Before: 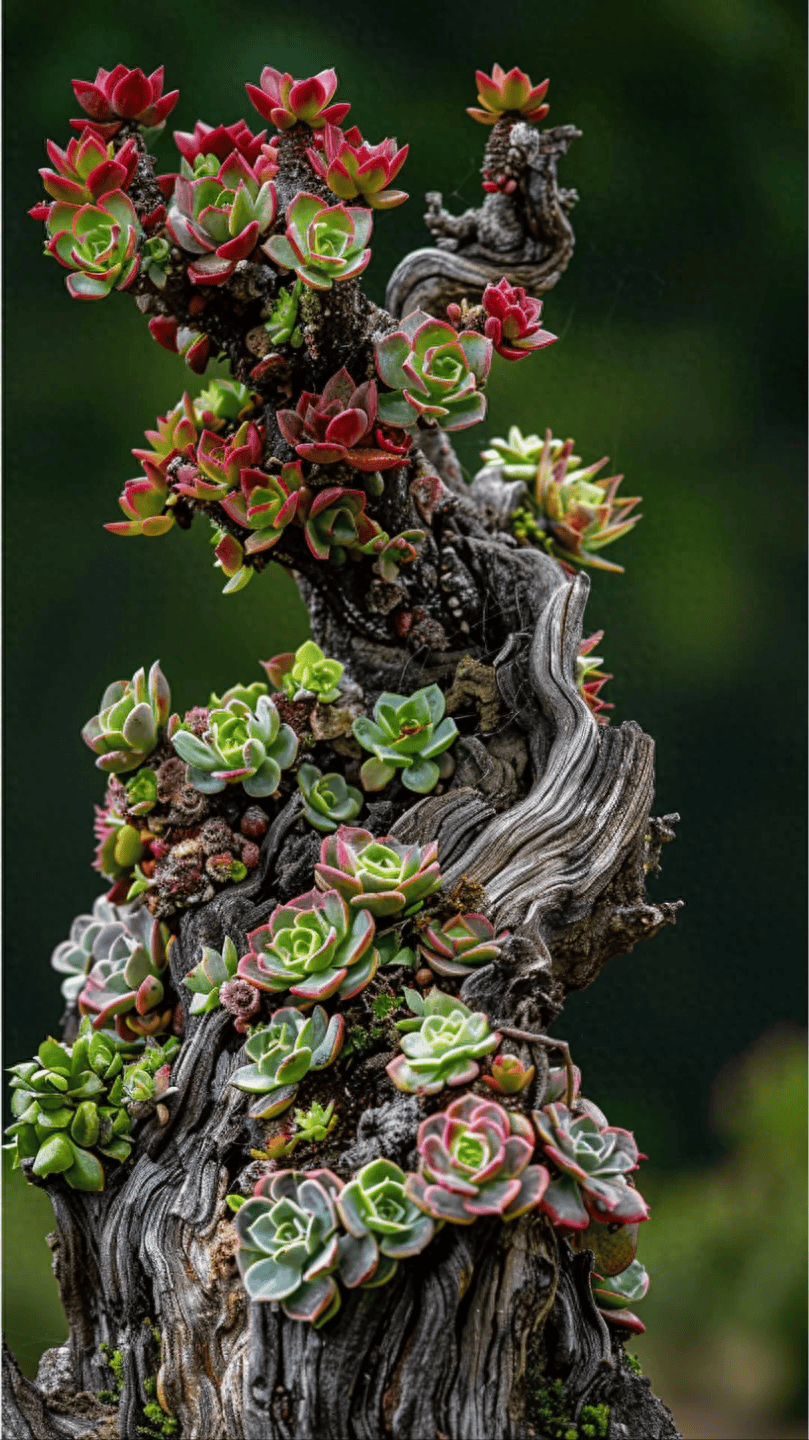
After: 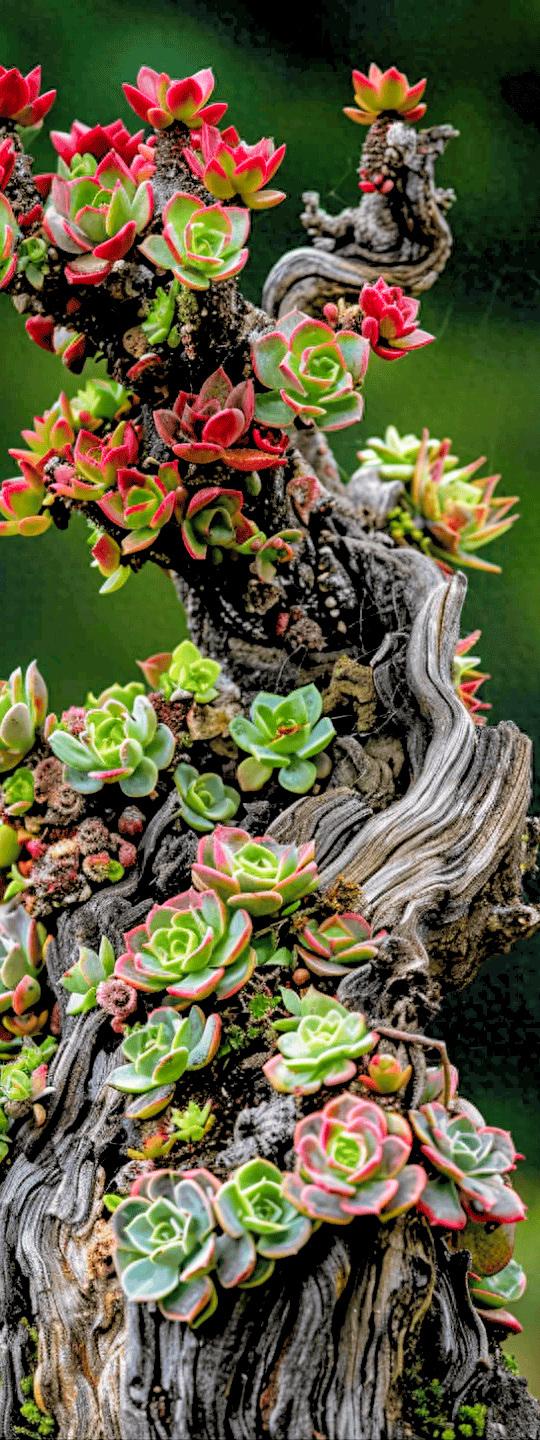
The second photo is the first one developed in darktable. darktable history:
crop and rotate: left 15.27%, right 17.941%
velvia: on, module defaults
levels: levels [0.072, 0.414, 0.976]
